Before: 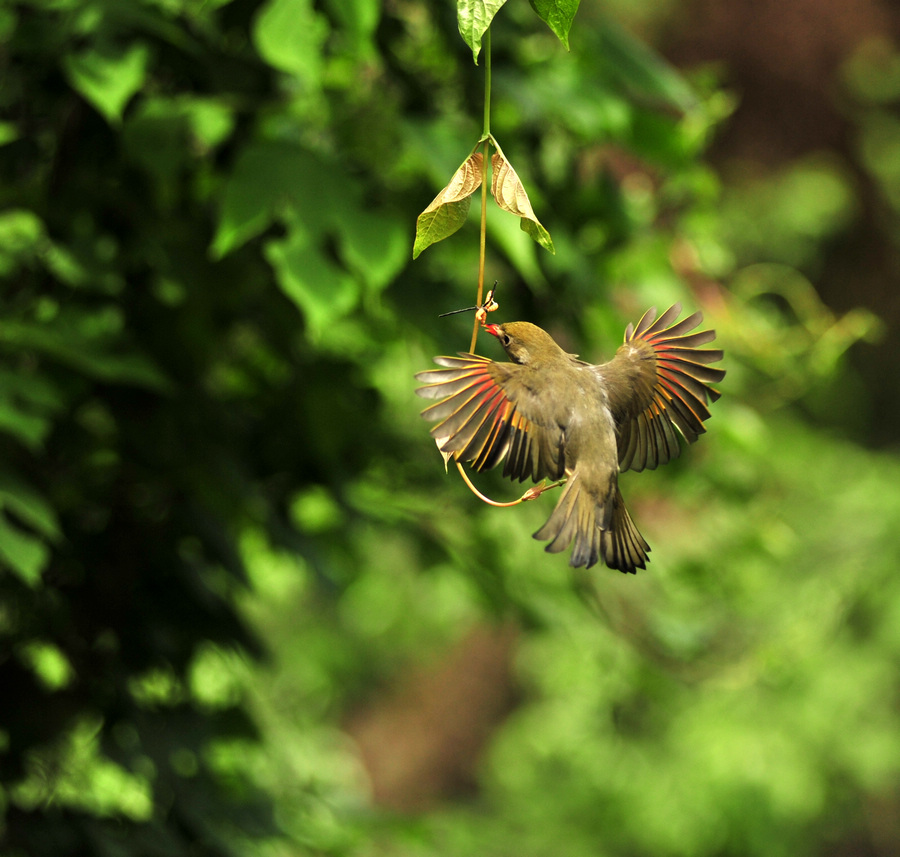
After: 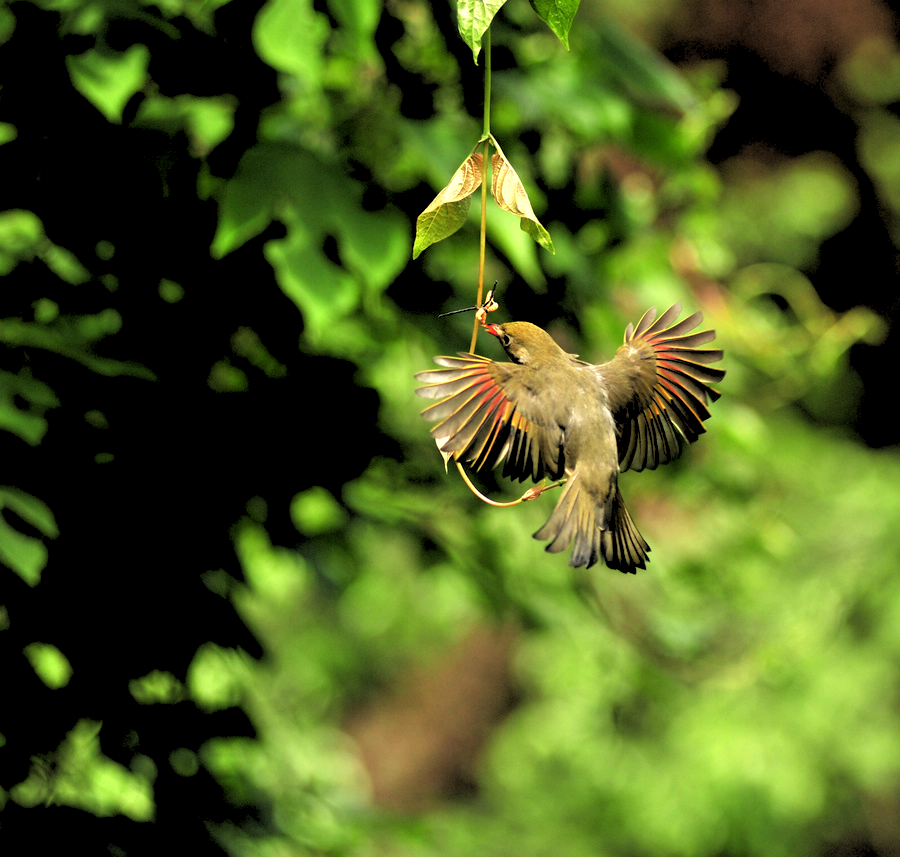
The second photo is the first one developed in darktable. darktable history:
rgb levels: levels [[0.029, 0.461, 0.922], [0, 0.5, 1], [0, 0.5, 1]]
exposure: exposure 0.2 EV, compensate highlight preservation false
